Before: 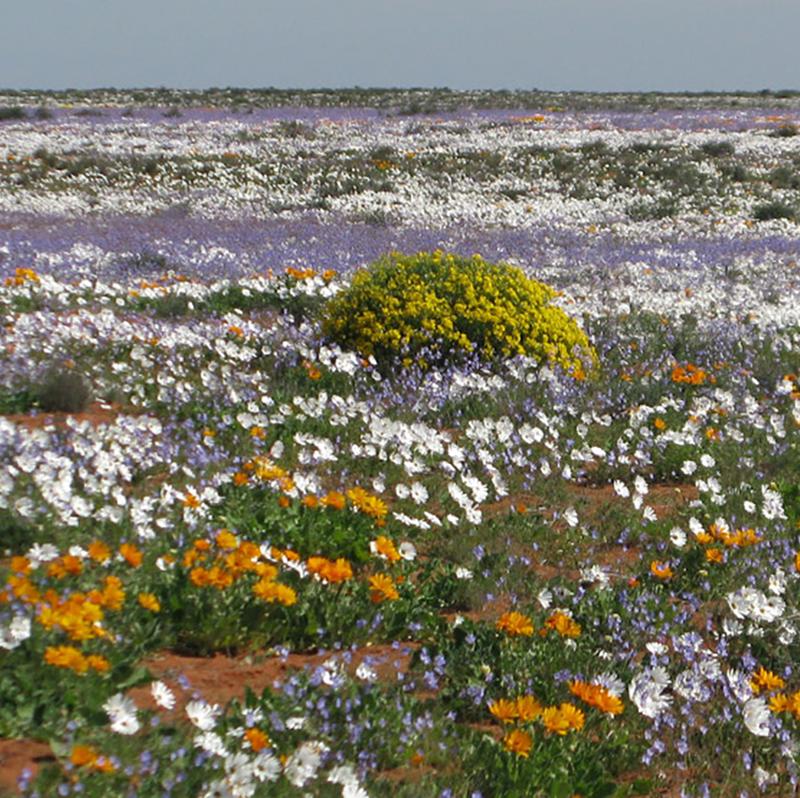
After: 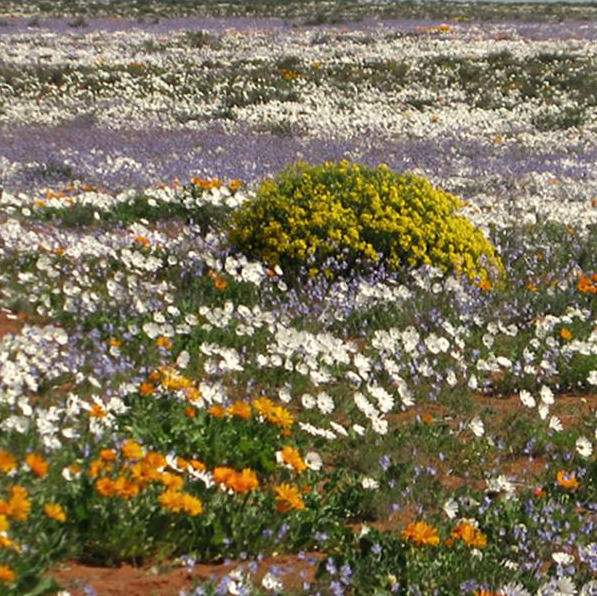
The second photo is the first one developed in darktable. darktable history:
crop and rotate: left 11.831%, top 11.346%, right 13.429%, bottom 13.899%
white balance: red 1.029, blue 0.92
local contrast: mode bilateral grid, contrast 20, coarseness 50, detail 120%, midtone range 0.2
